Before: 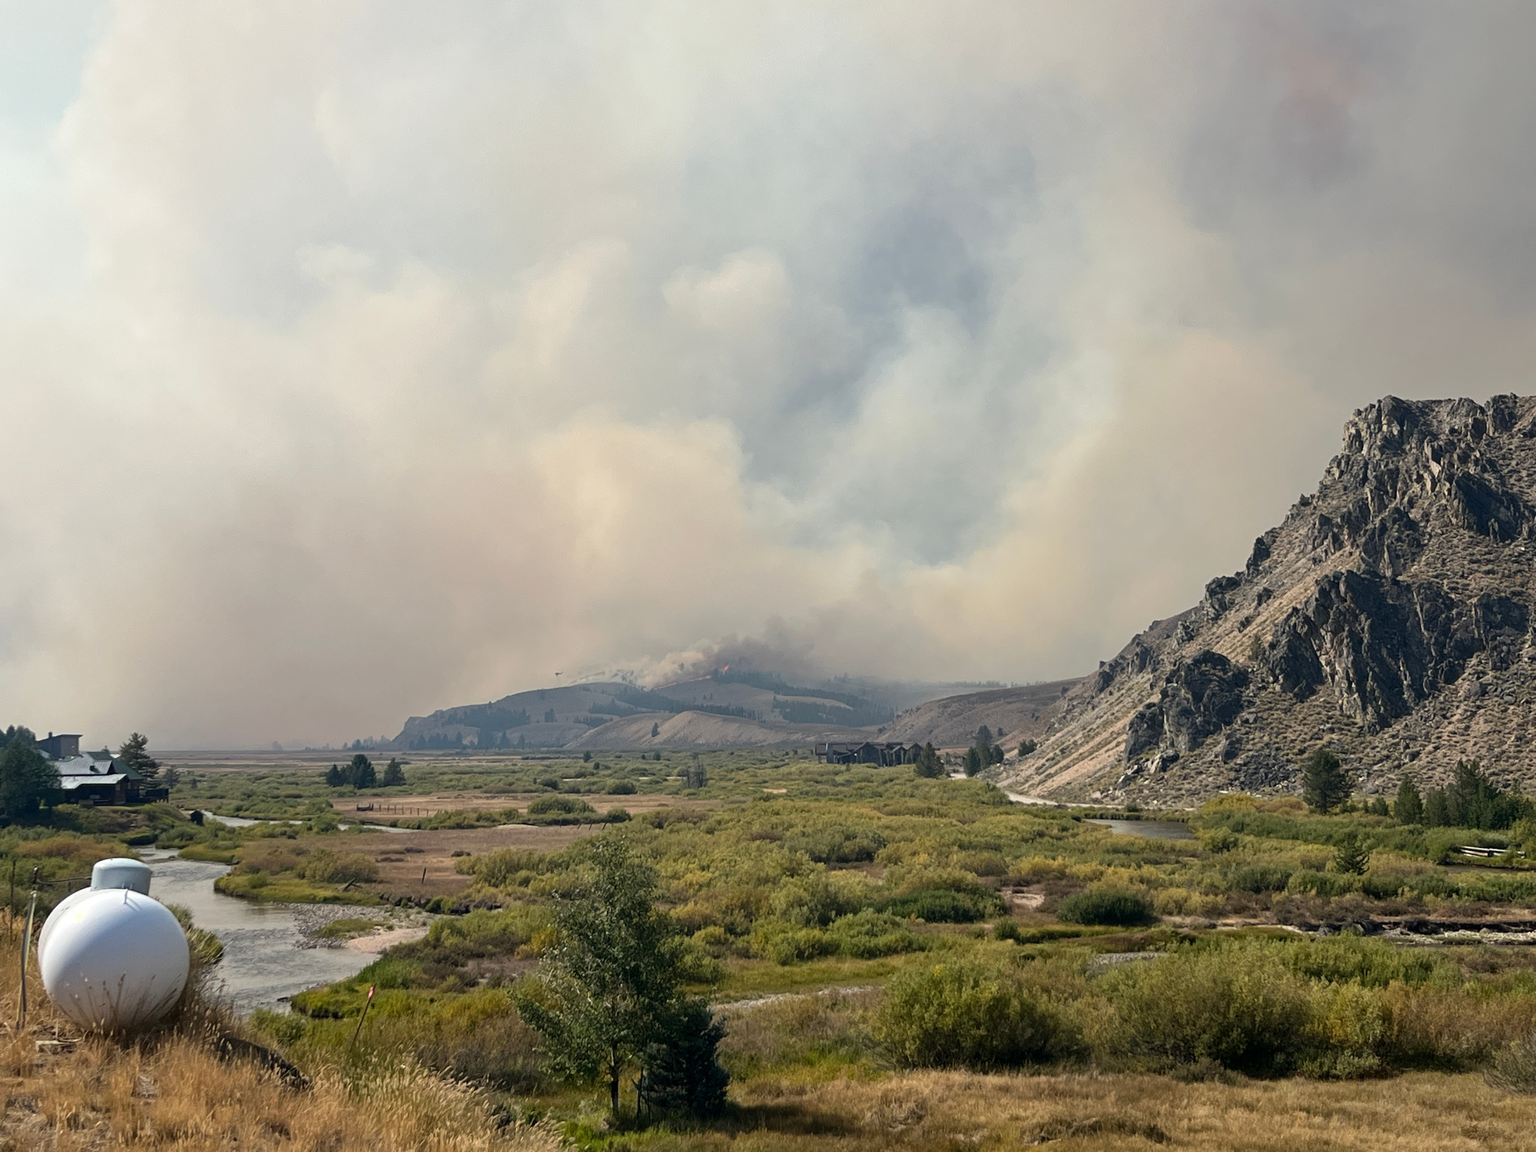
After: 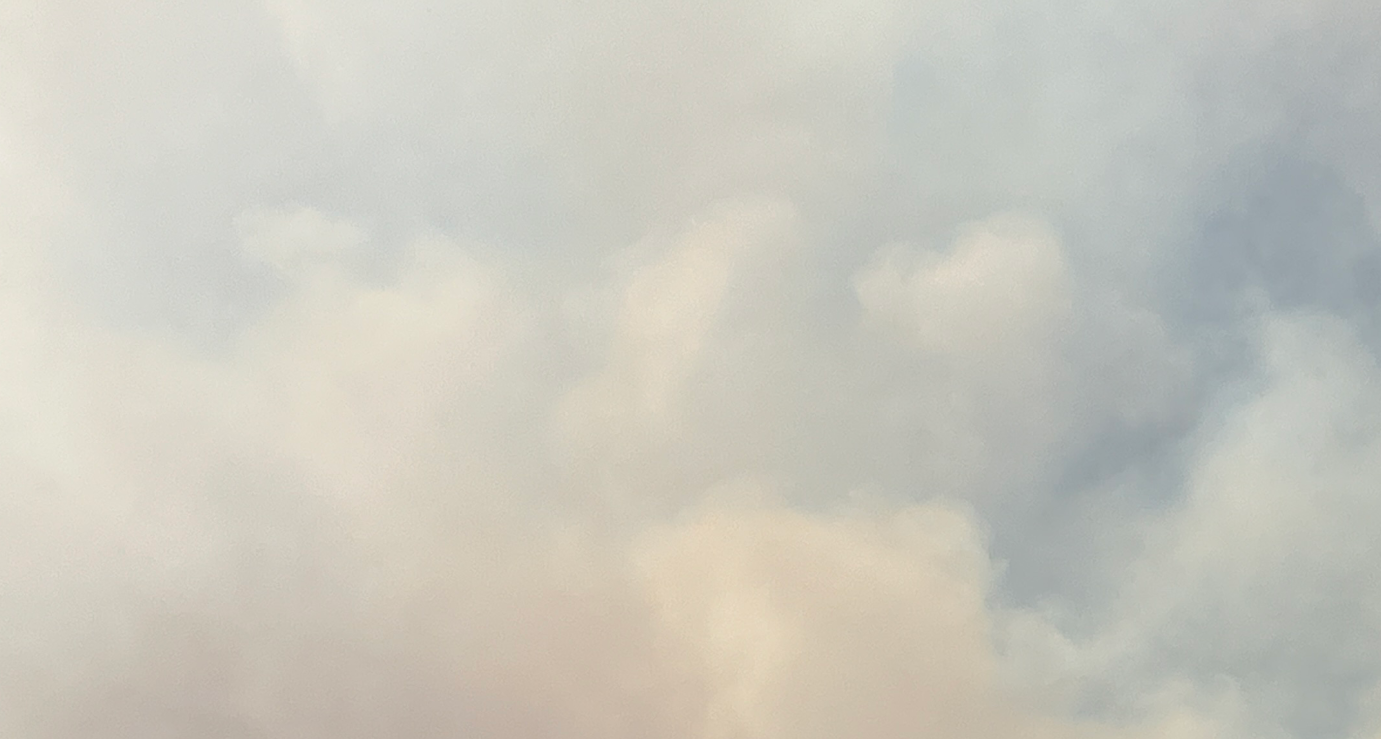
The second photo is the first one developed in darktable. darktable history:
crop: left 10.287%, top 10.643%, right 36.588%, bottom 51.419%
